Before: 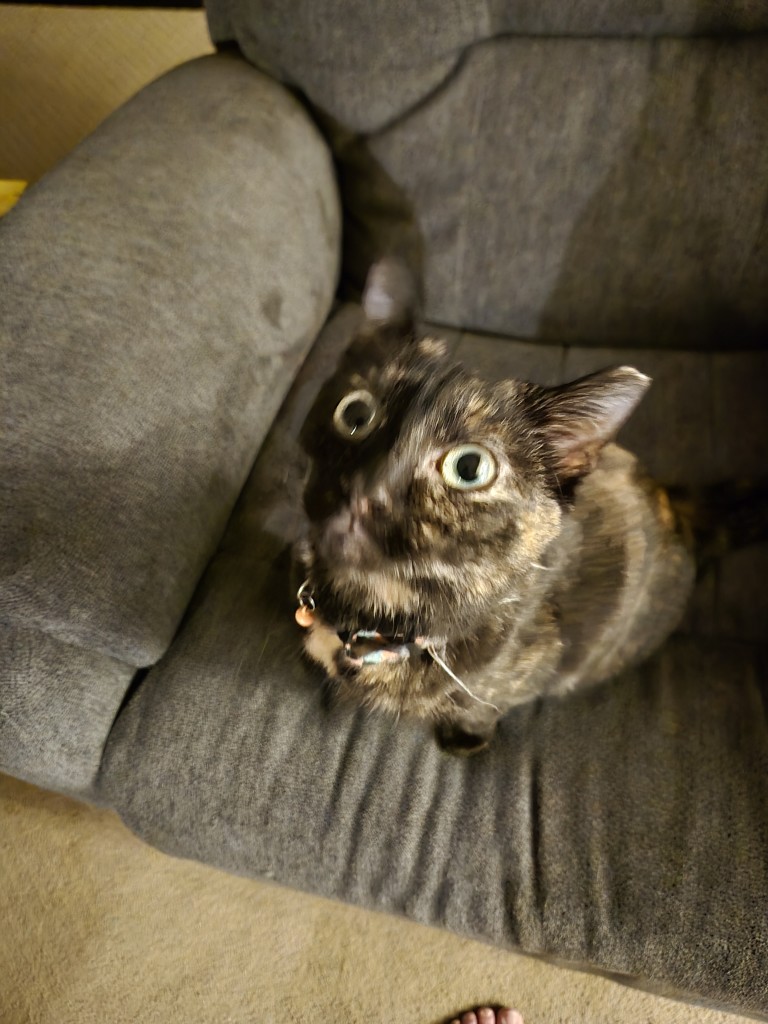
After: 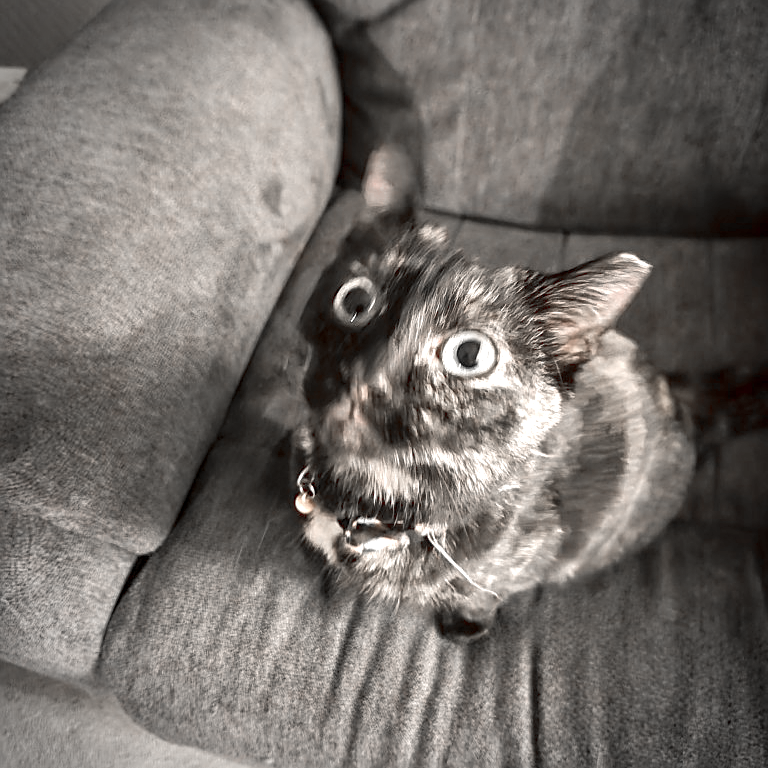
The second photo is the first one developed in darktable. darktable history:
sharpen: on, module defaults
color balance rgb: shadows lift › luminance -5%, shadows lift › chroma 1.1%, shadows lift › hue 219°, power › luminance 10%, power › chroma 2.83%, power › hue 60°, highlights gain › chroma 4.52%, highlights gain › hue 33.33°, saturation formula JzAzBz (2021)
local contrast: on, module defaults
exposure: black level correction 0, exposure 0.7 EV, compensate exposure bias true, compensate highlight preservation false
color zones: curves: ch0 [(0, 0.278) (0.143, 0.5) (0.286, 0.5) (0.429, 0.5) (0.571, 0.5) (0.714, 0.5) (0.857, 0.5) (1, 0.5)]; ch1 [(0, 1) (0.143, 0.165) (0.286, 0) (0.429, 0) (0.571, 0) (0.714, 0) (0.857, 0.5) (1, 0.5)]; ch2 [(0, 0.508) (0.143, 0.5) (0.286, 0.5) (0.429, 0.5) (0.571, 0.5) (0.714, 0.5) (0.857, 0.5) (1, 0.5)]
crop: top 11.038%, bottom 13.962%
shadows and highlights: shadows 30.86, highlights 0, soften with gaussian
vignetting: unbound false
